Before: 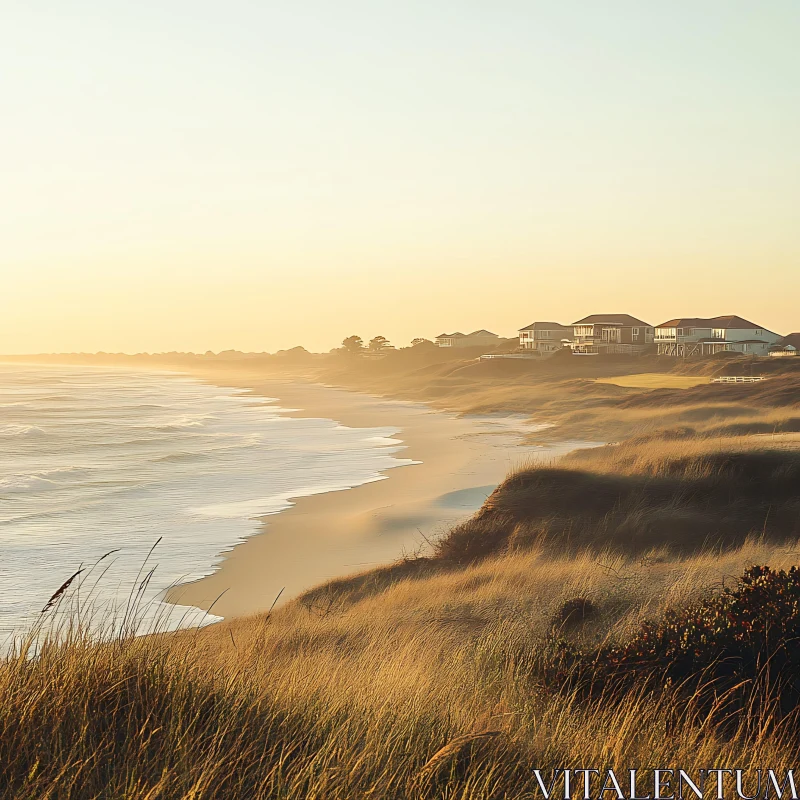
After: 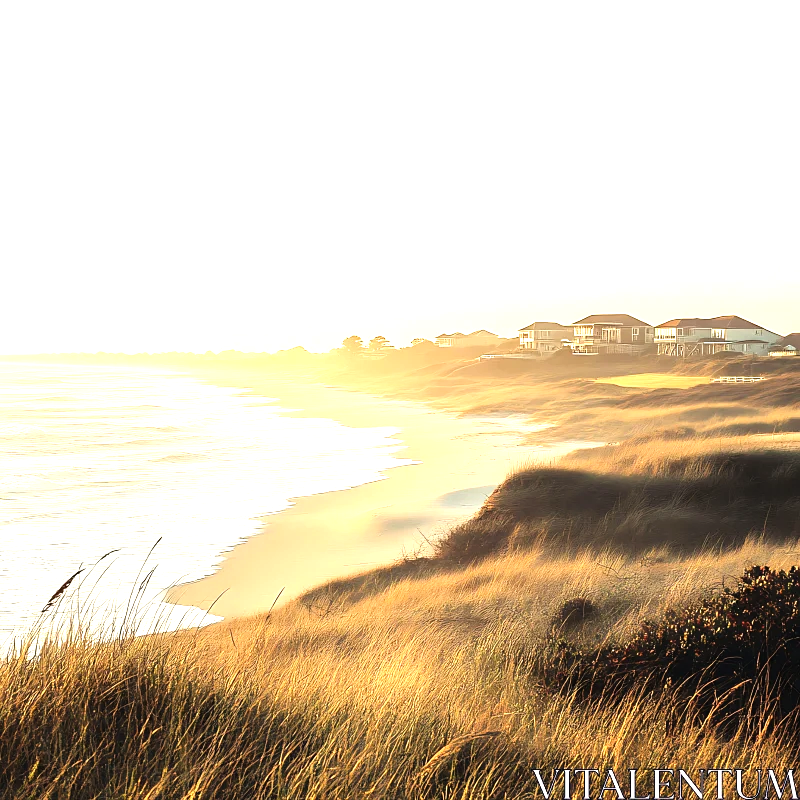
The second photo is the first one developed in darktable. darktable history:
exposure: exposure 0.197 EV, compensate highlight preservation false
tone equalizer: -8 EV -1.07 EV, -7 EV -1.03 EV, -6 EV -0.858 EV, -5 EV -0.609 EV, -3 EV 0.577 EV, -2 EV 0.87 EV, -1 EV 0.992 EV, +0 EV 1.08 EV
